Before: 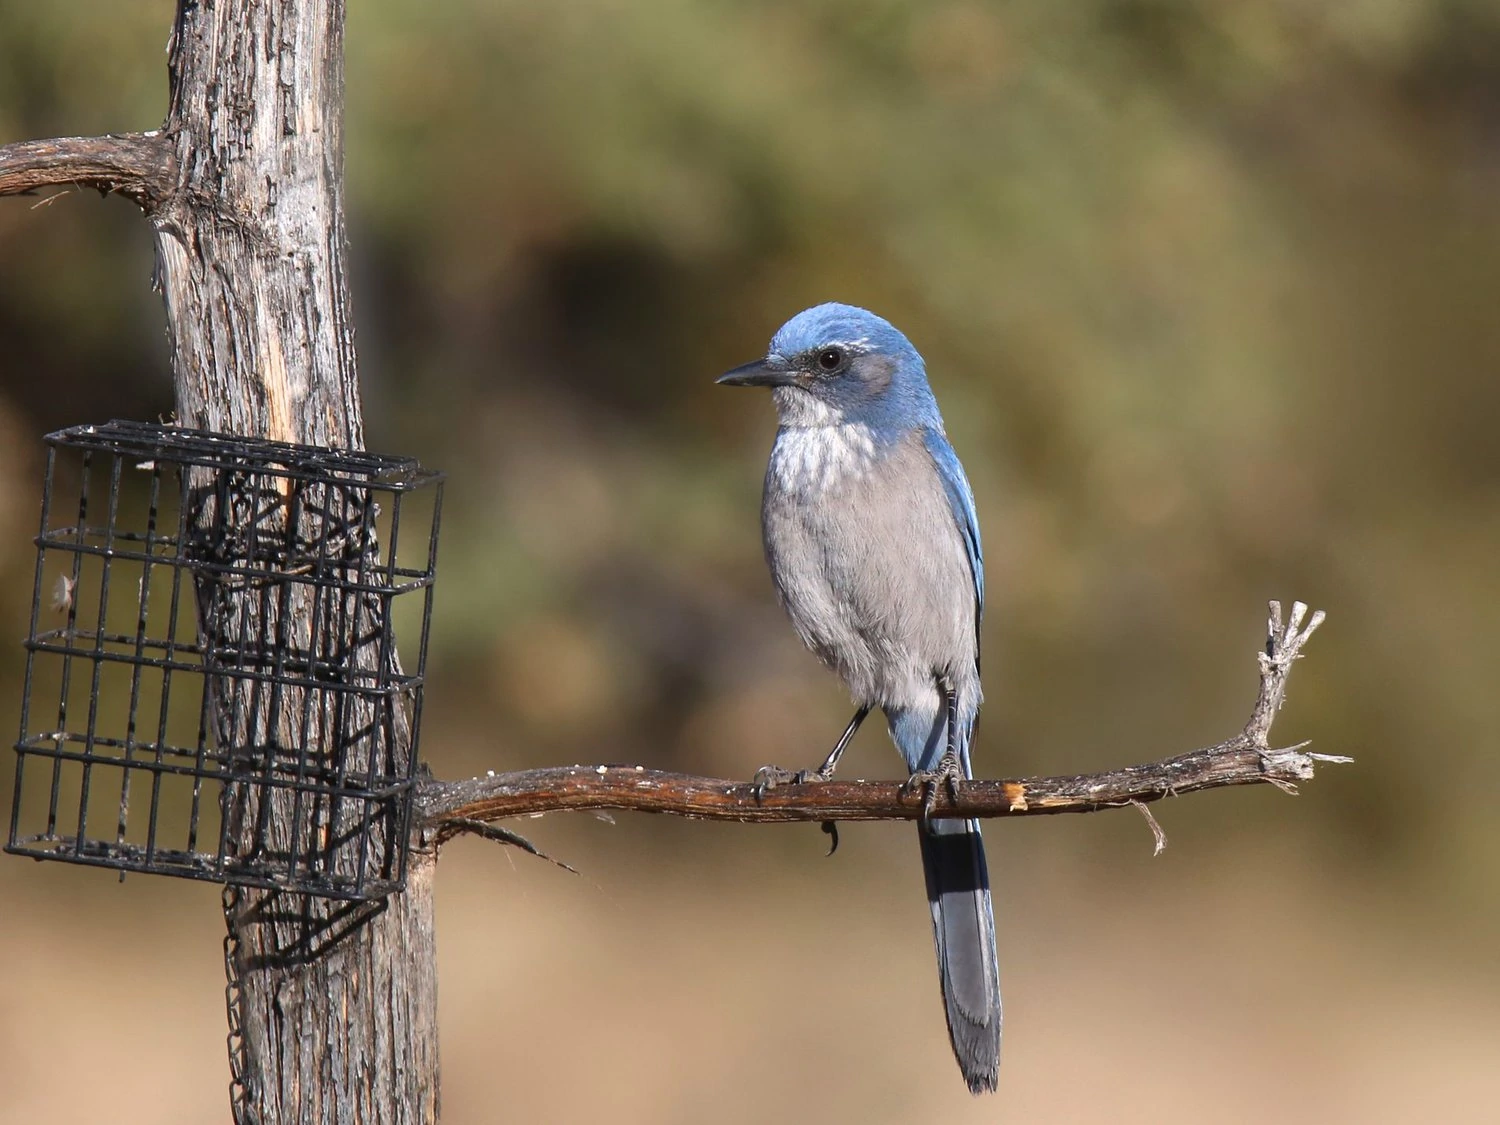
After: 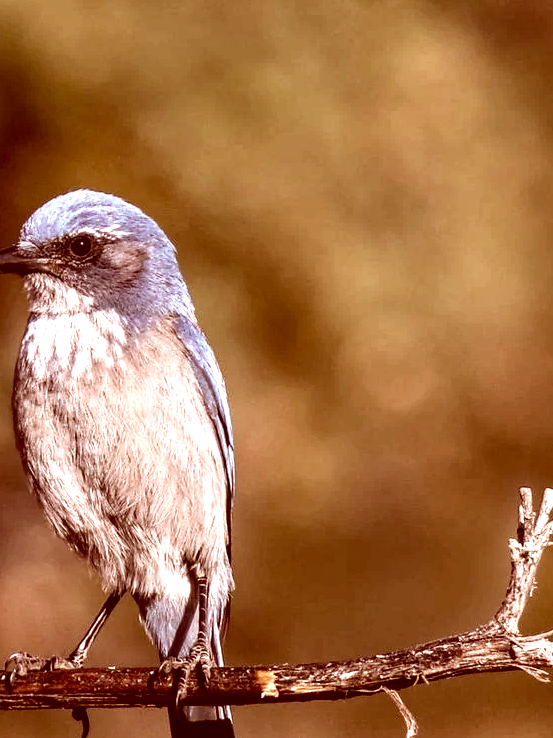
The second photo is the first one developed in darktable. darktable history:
color correction: highlights a* 9.03, highlights b* 8.71, shadows a* 40, shadows b* 40, saturation 0.8
crop and rotate: left 49.936%, top 10.094%, right 13.136%, bottom 24.256%
local contrast: detail 160%
haze removal: compatibility mode true, adaptive false
tone equalizer: -8 EV -0.75 EV, -7 EV -0.7 EV, -6 EV -0.6 EV, -5 EV -0.4 EV, -3 EV 0.4 EV, -2 EV 0.6 EV, -1 EV 0.7 EV, +0 EV 0.75 EV, edges refinement/feathering 500, mask exposure compensation -1.57 EV, preserve details no
